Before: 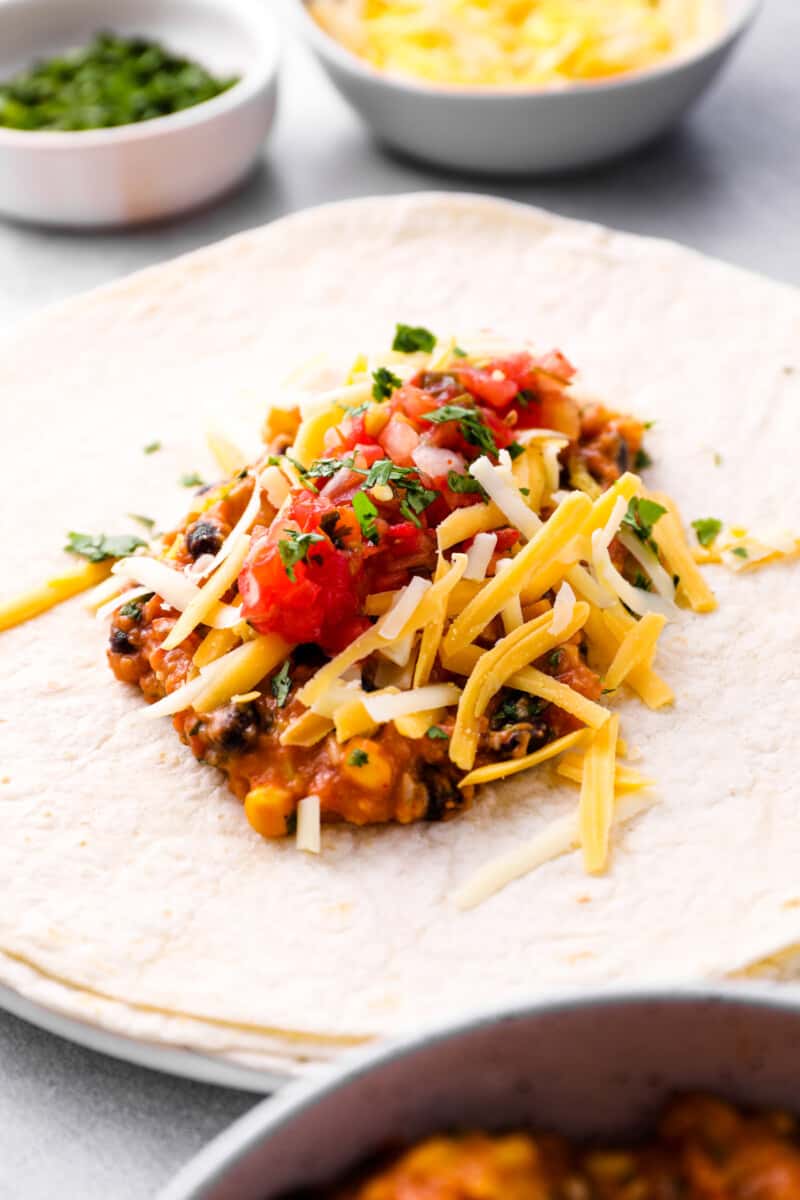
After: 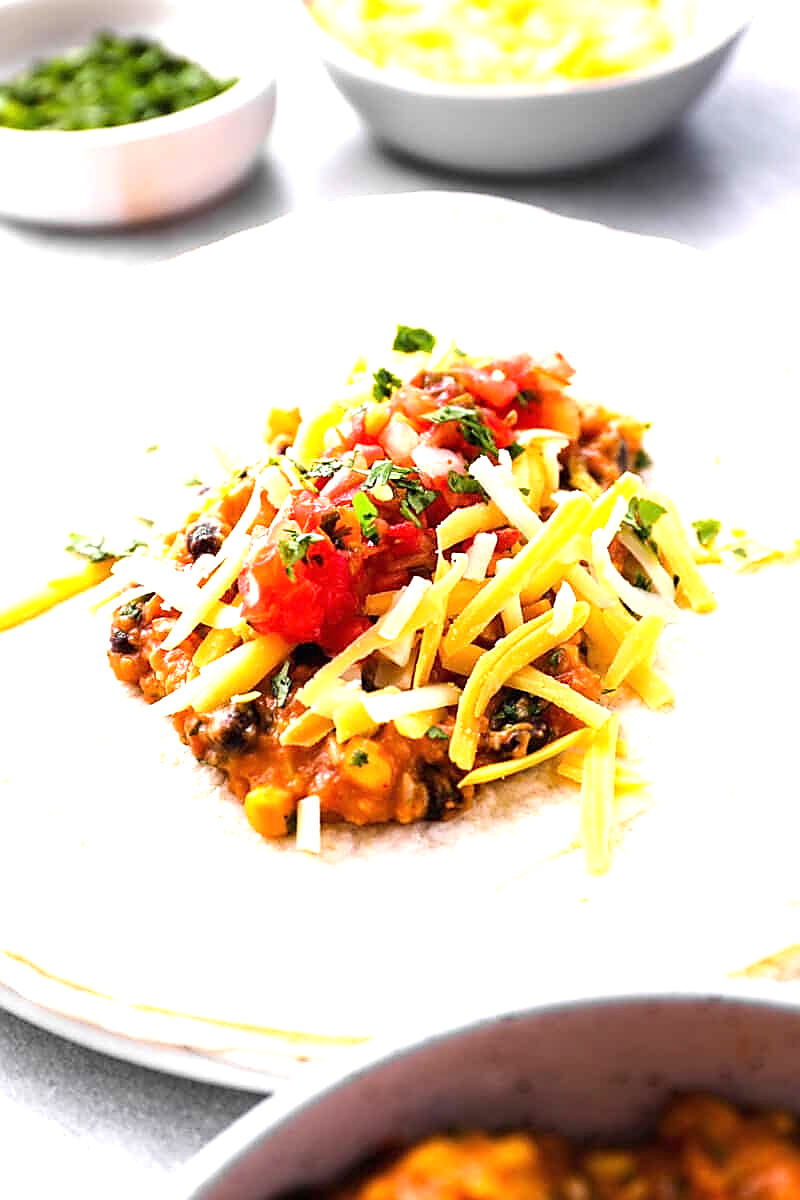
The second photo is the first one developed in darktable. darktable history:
exposure: black level correction -0.001, exposure 0.91 EV, compensate highlight preservation false
sharpen: radius 1.384, amount 1.242, threshold 0.603
